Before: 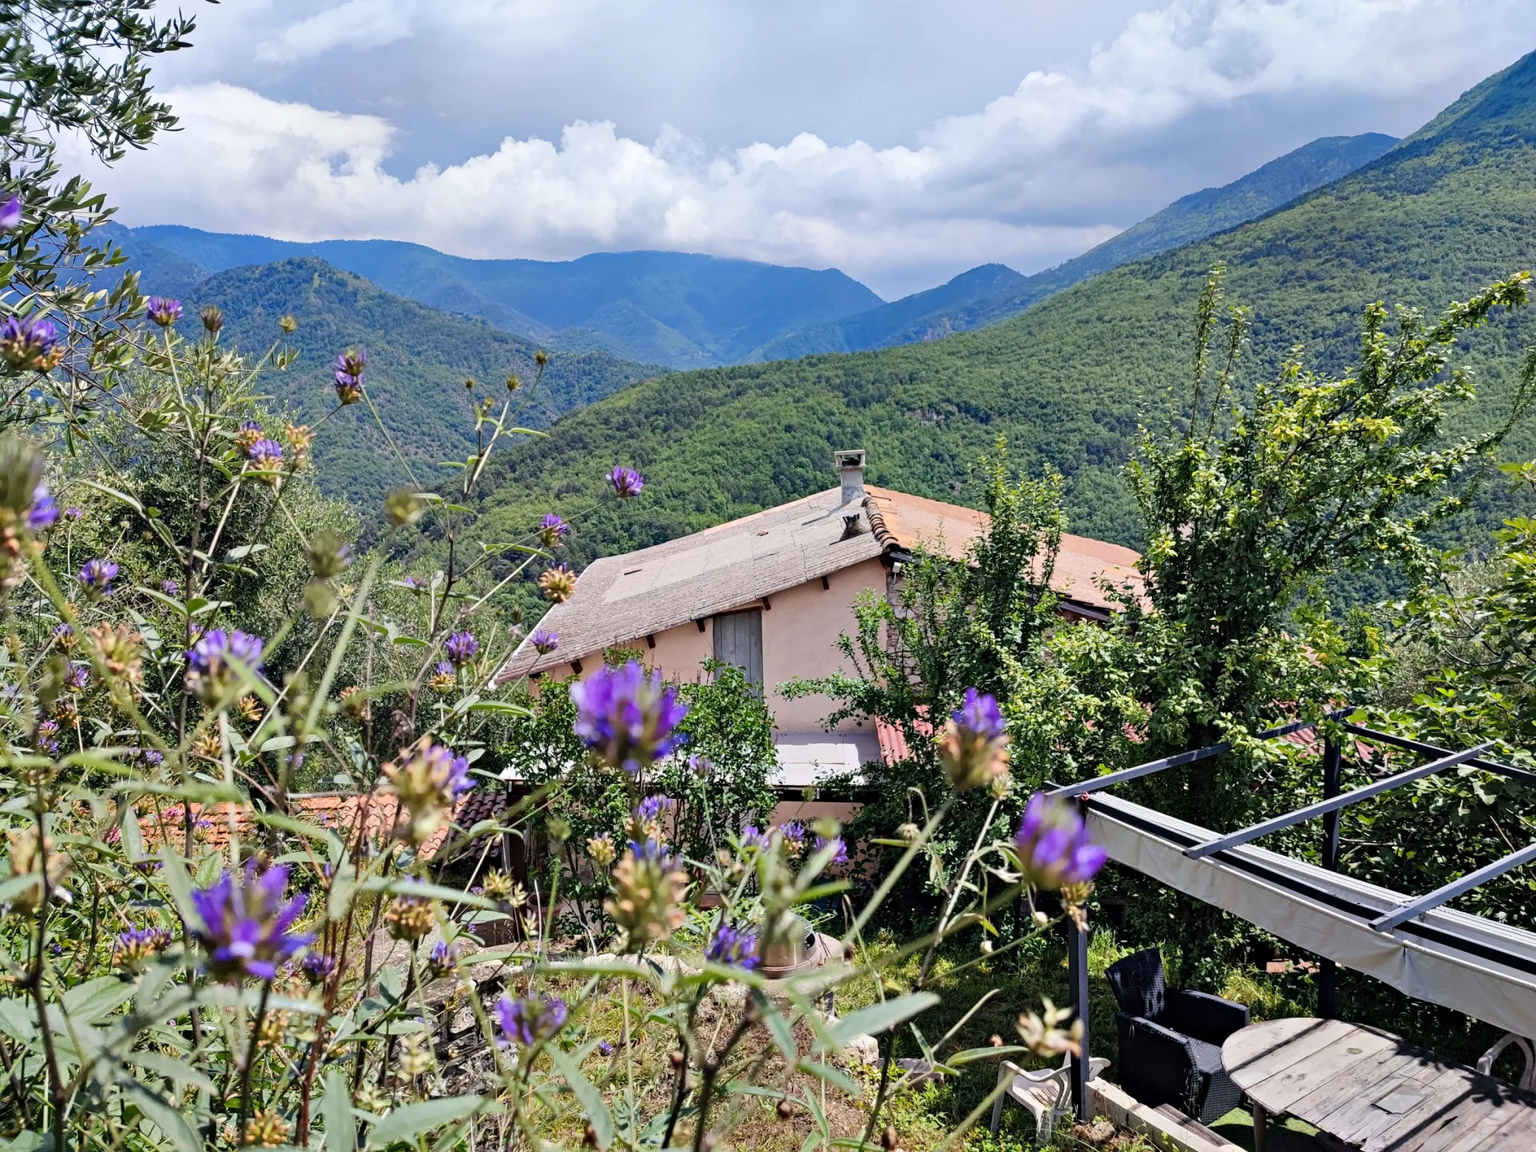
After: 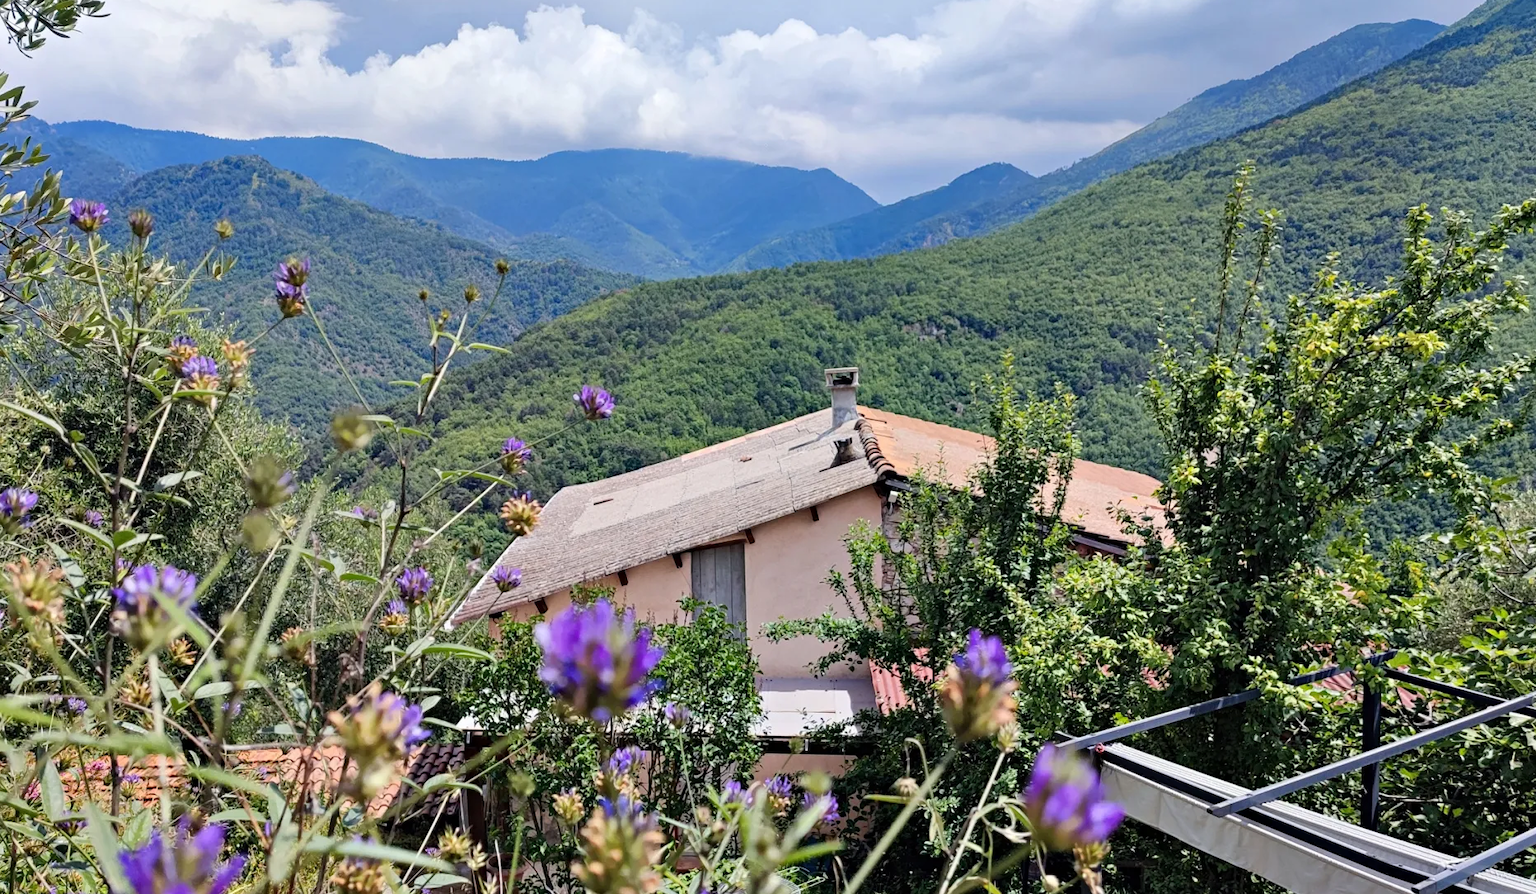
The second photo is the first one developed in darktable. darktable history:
crop: left 5.48%, top 10.078%, right 3.489%, bottom 19.141%
